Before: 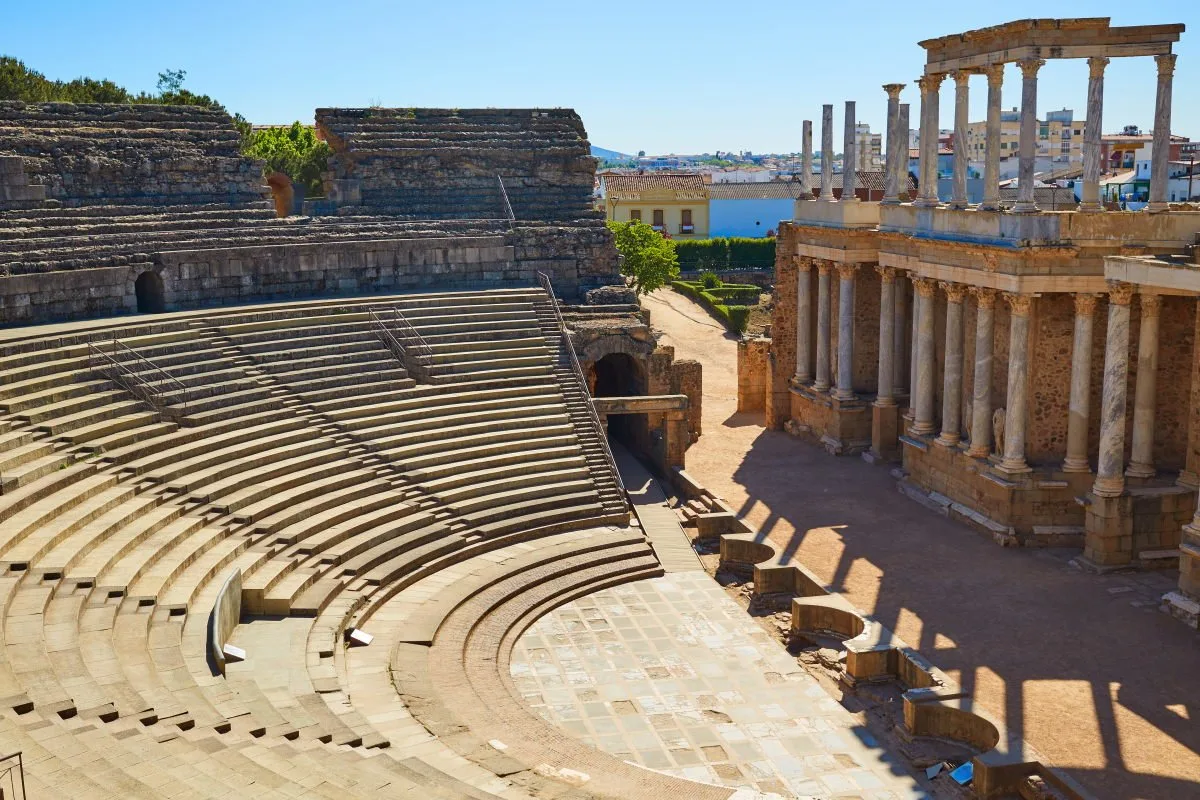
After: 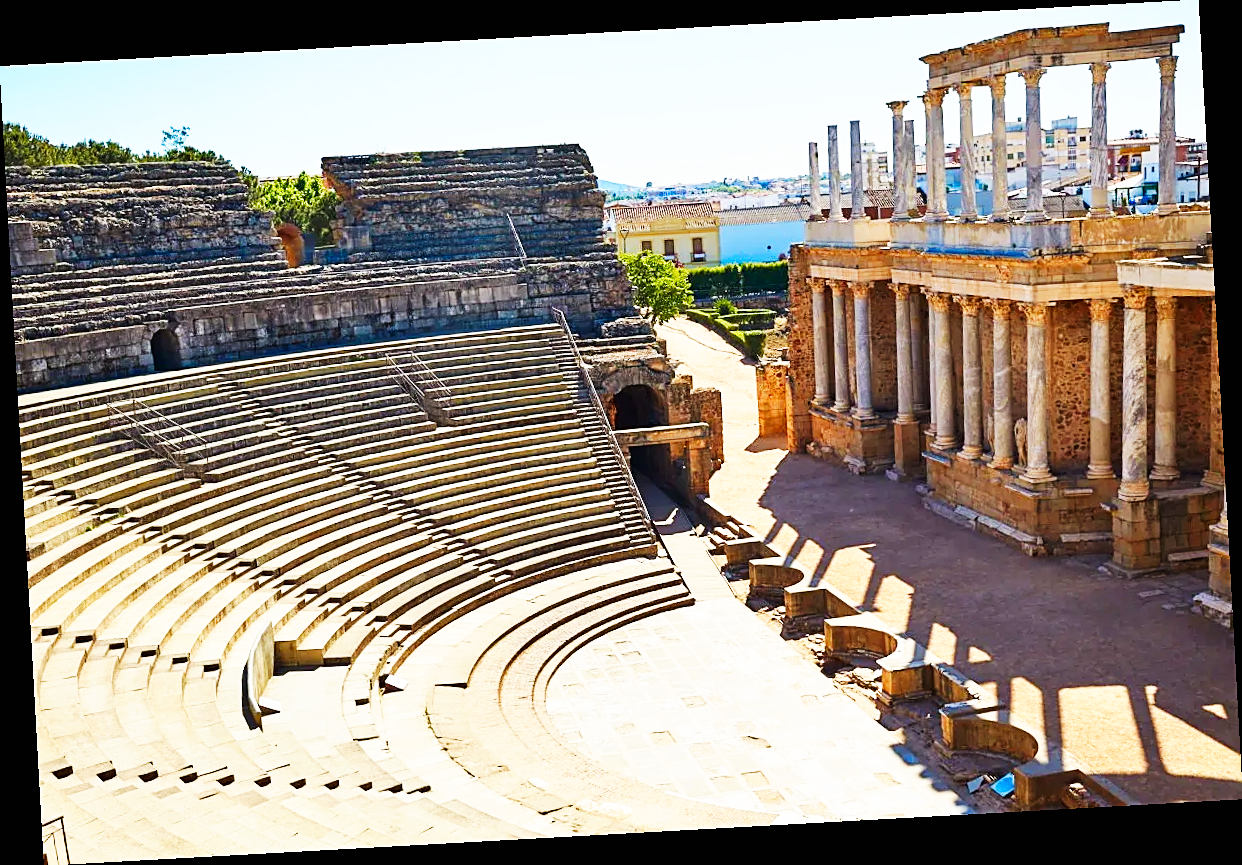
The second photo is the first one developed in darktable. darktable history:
base curve: curves: ch0 [(0, 0) (0.007, 0.004) (0.027, 0.03) (0.046, 0.07) (0.207, 0.54) (0.442, 0.872) (0.673, 0.972) (1, 1)], preserve colors none
sharpen: on, module defaults
rotate and perspective: rotation -3.18°, automatic cropping off
